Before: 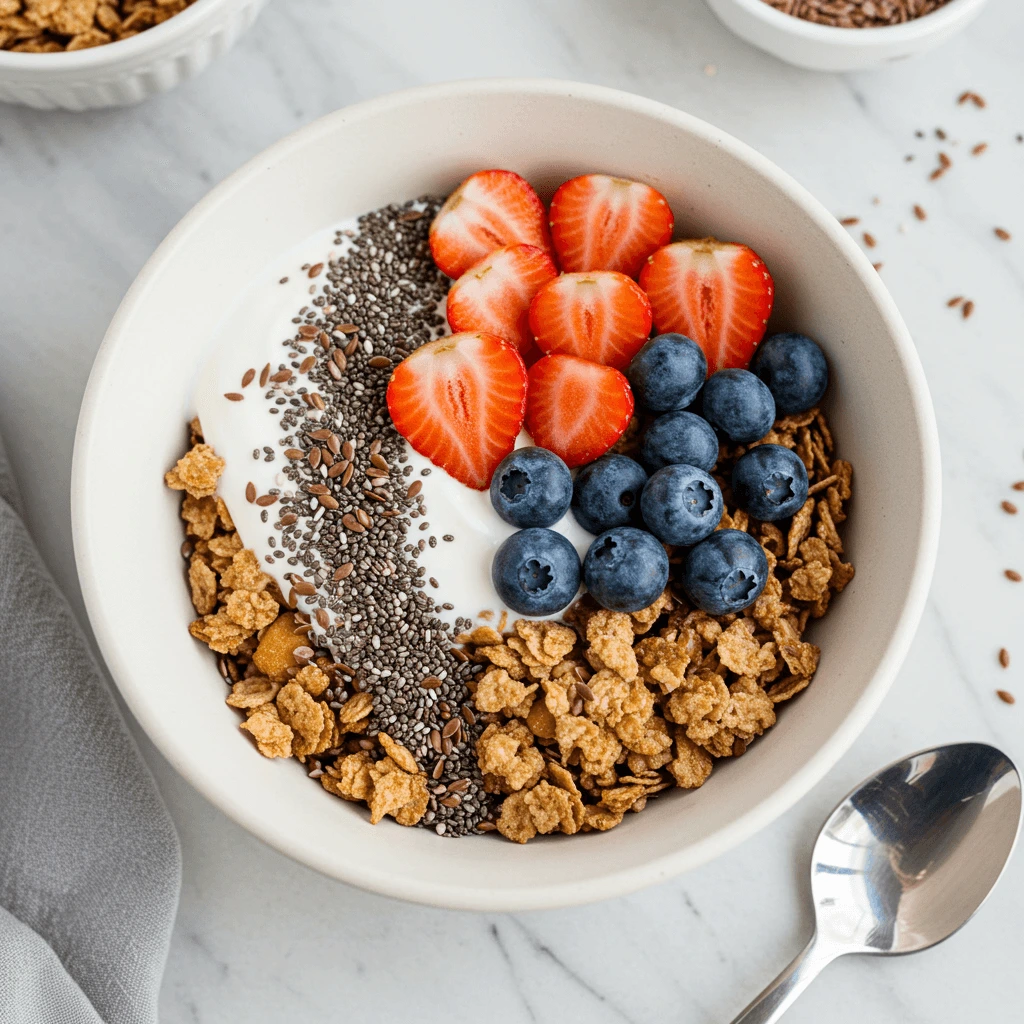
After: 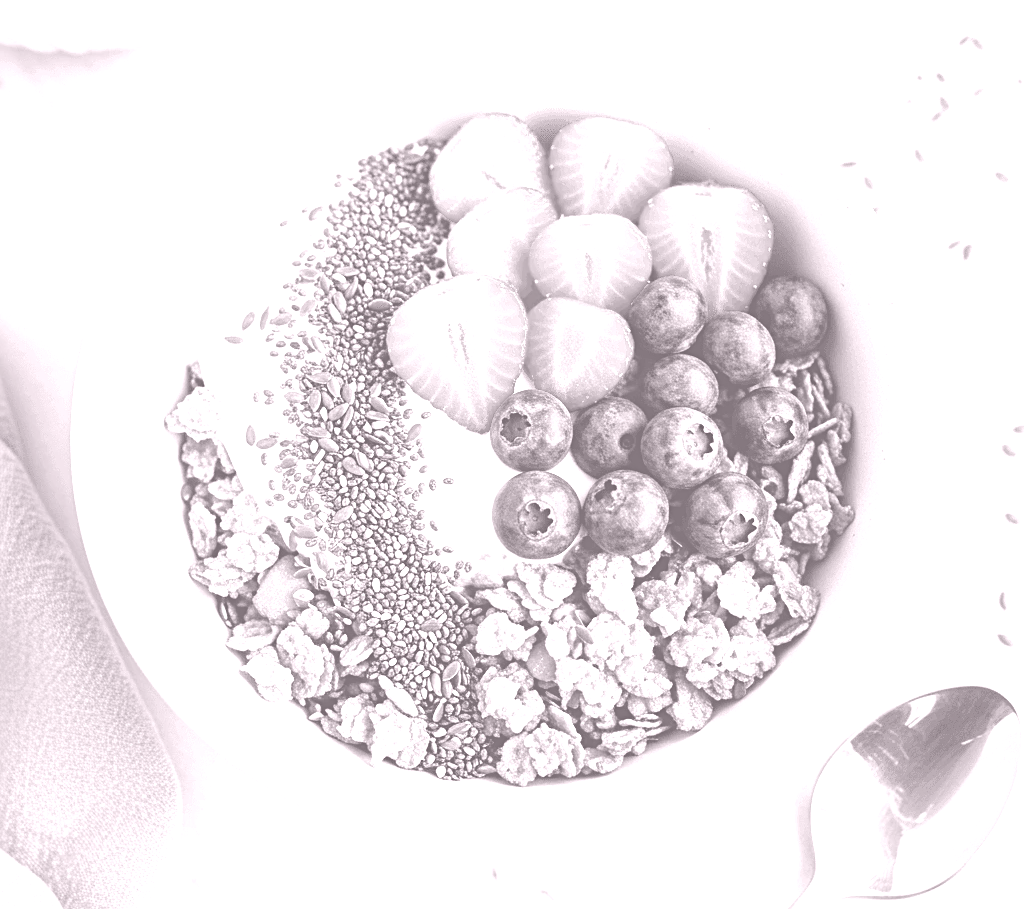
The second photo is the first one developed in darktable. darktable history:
sharpen: radius 2.529, amount 0.323
crop and rotate: top 5.609%, bottom 5.609%
colorize: hue 25.2°, saturation 83%, source mix 82%, lightness 79%, version 1
